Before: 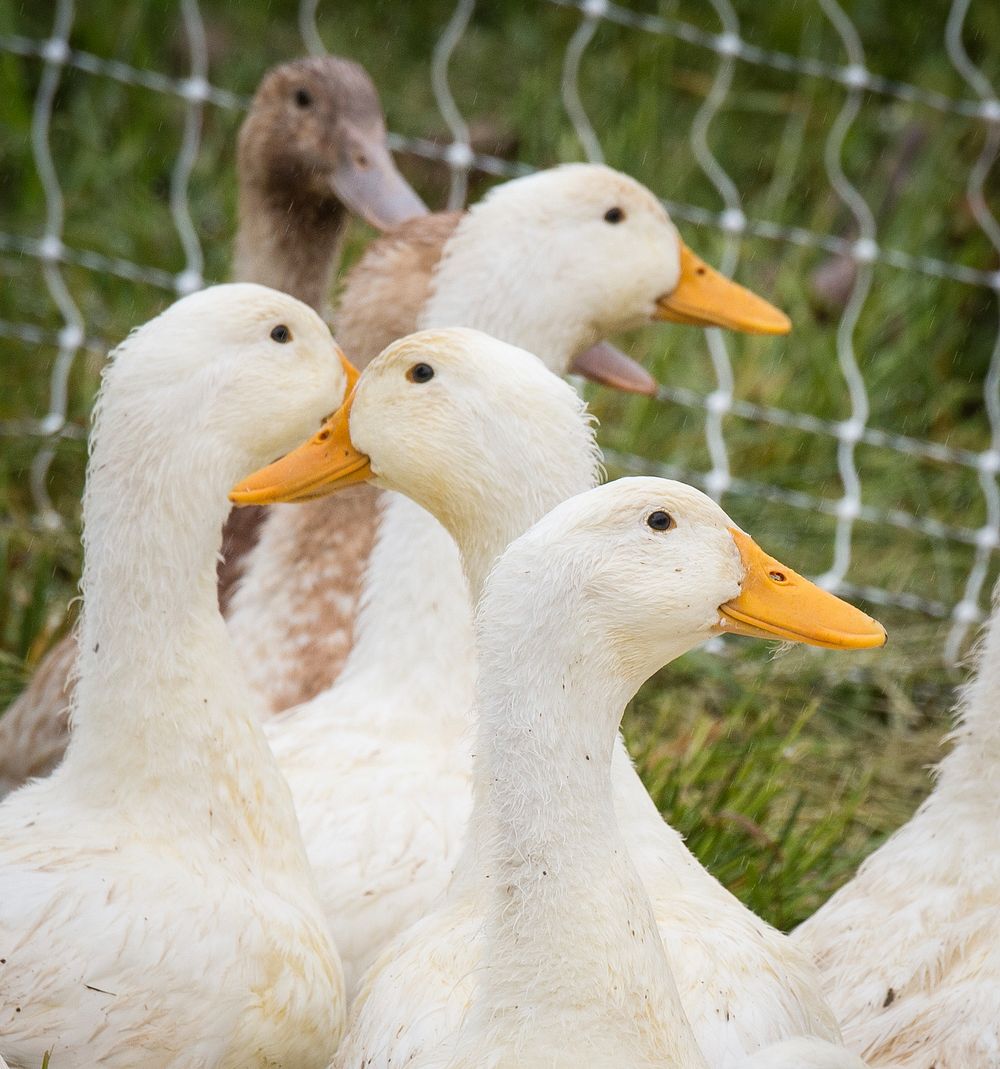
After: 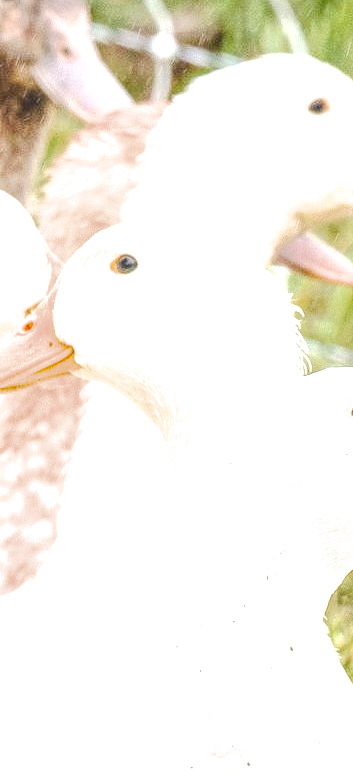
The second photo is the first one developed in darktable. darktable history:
local contrast: highlights 67%, shadows 33%, detail 166%, midtone range 0.2
tone curve: curves: ch0 [(0, 0.023) (0.037, 0.04) (0.131, 0.128) (0.304, 0.331) (0.504, 0.584) (0.616, 0.687) (0.704, 0.764) (0.808, 0.823) (1, 1)]; ch1 [(0, 0) (0.301, 0.3) (0.477, 0.472) (0.493, 0.497) (0.508, 0.501) (0.544, 0.541) (0.563, 0.565) (0.626, 0.66) (0.721, 0.776) (1, 1)]; ch2 [(0, 0) (0.249, 0.216) (0.349, 0.343) (0.424, 0.442) (0.476, 0.483) (0.502, 0.5) (0.517, 0.519) (0.532, 0.553) (0.569, 0.587) (0.634, 0.628) (0.706, 0.729) (0.828, 0.742) (1, 0.9)], preserve colors none
filmic rgb: black relative exposure -8.11 EV, white relative exposure 3.01 EV, hardness 5.35, contrast 1.247
exposure: black level correction 0.001, exposure 1.658 EV, compensate highlight preservation false
crop and rotate: left 29.668%, top 10.202%, right 35.007%, bottom 17.19%
